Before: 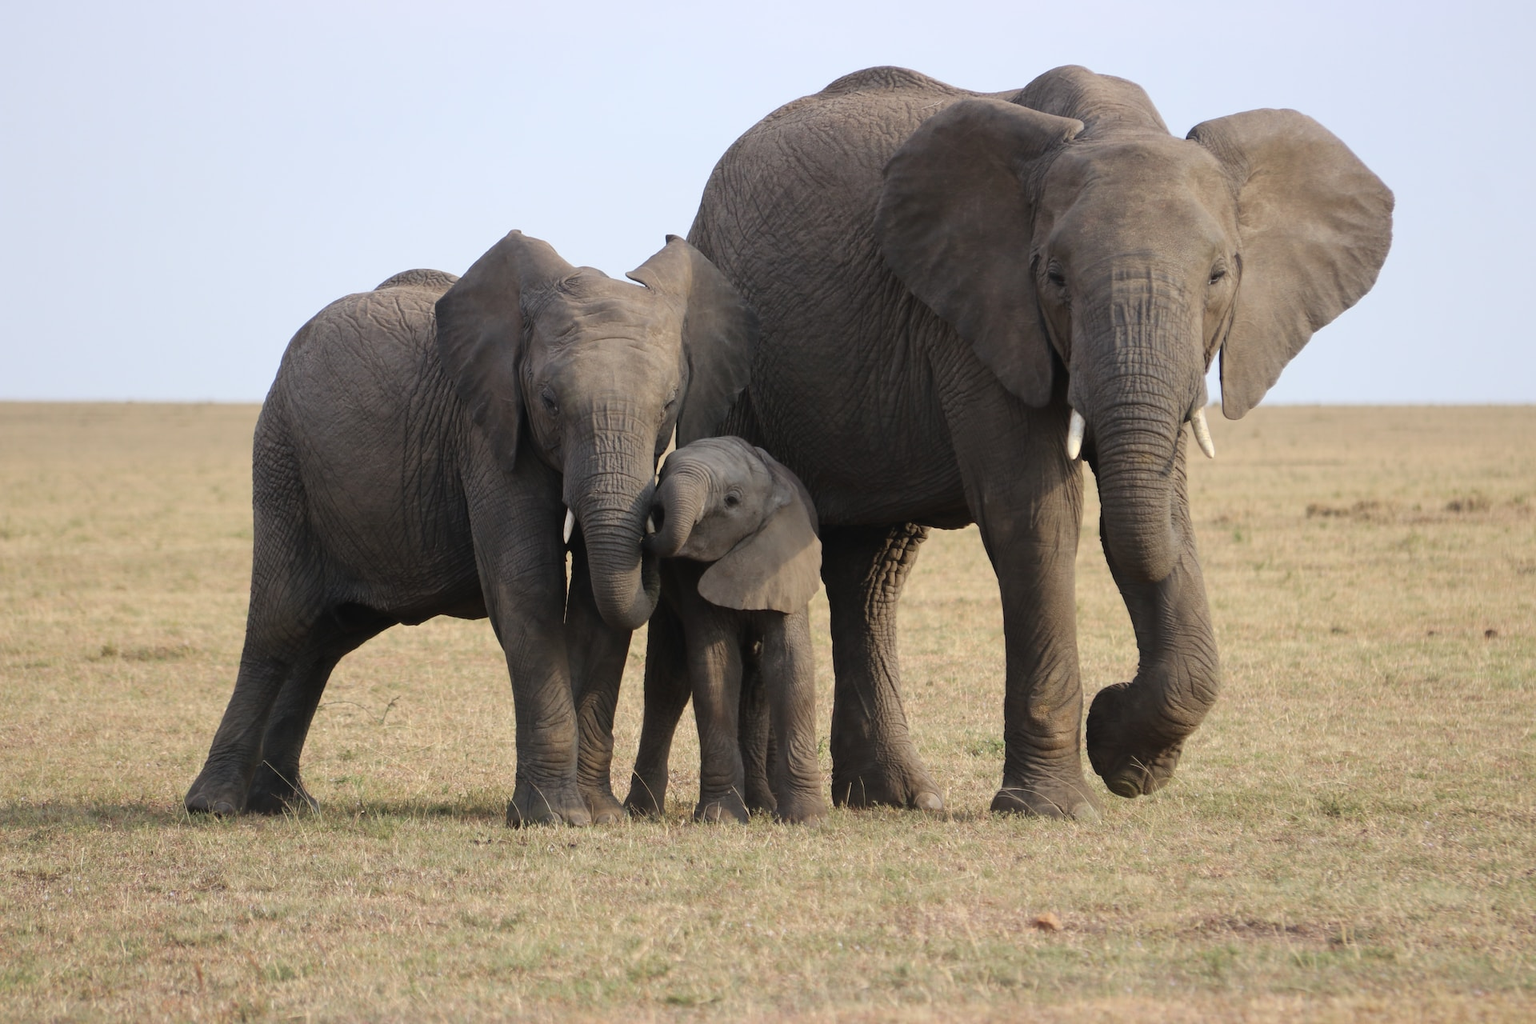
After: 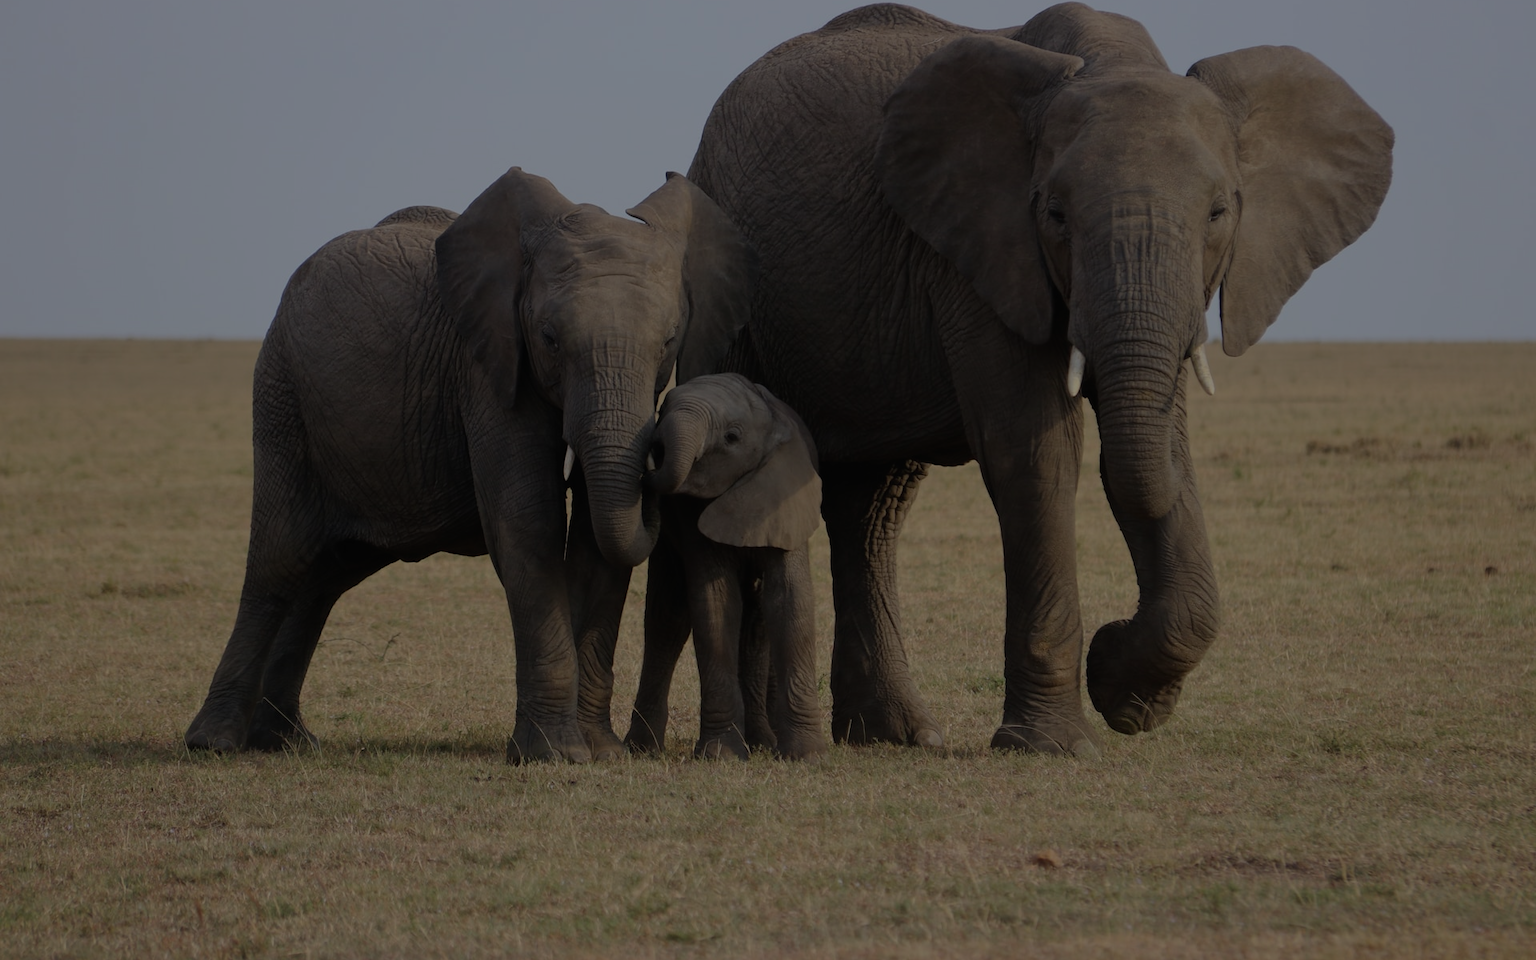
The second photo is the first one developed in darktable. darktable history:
color balance rgb: global vibrance 20%
exposure: exposure -2.002 EV, compensate highlight preservation false
crop and rotate: top 6.25%
